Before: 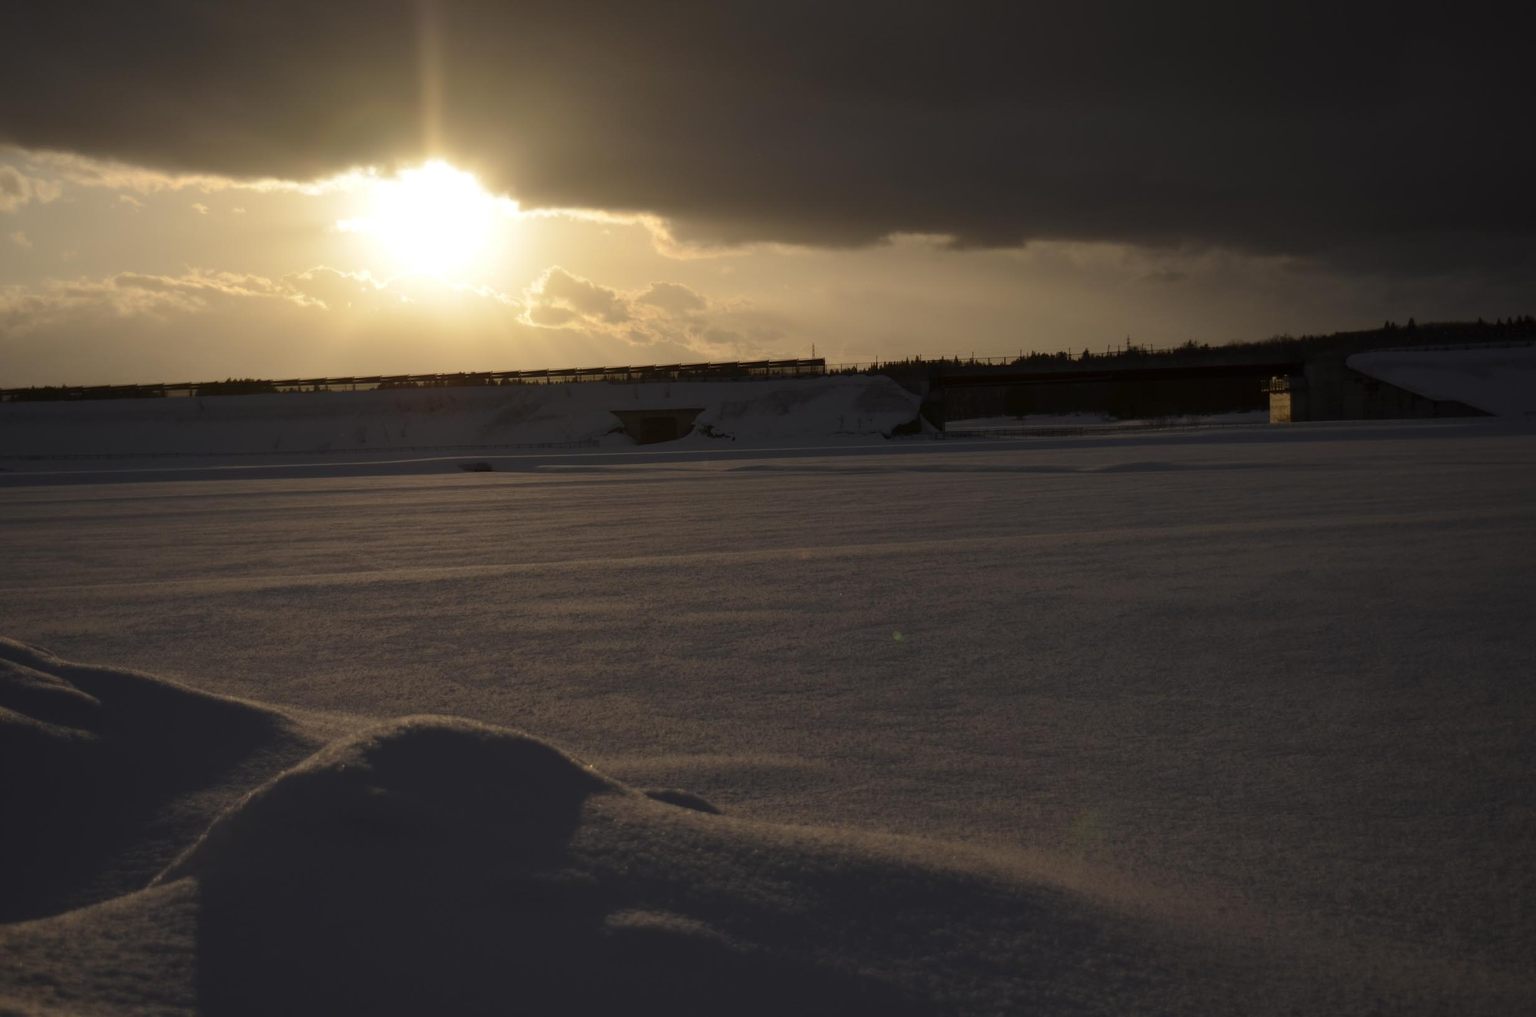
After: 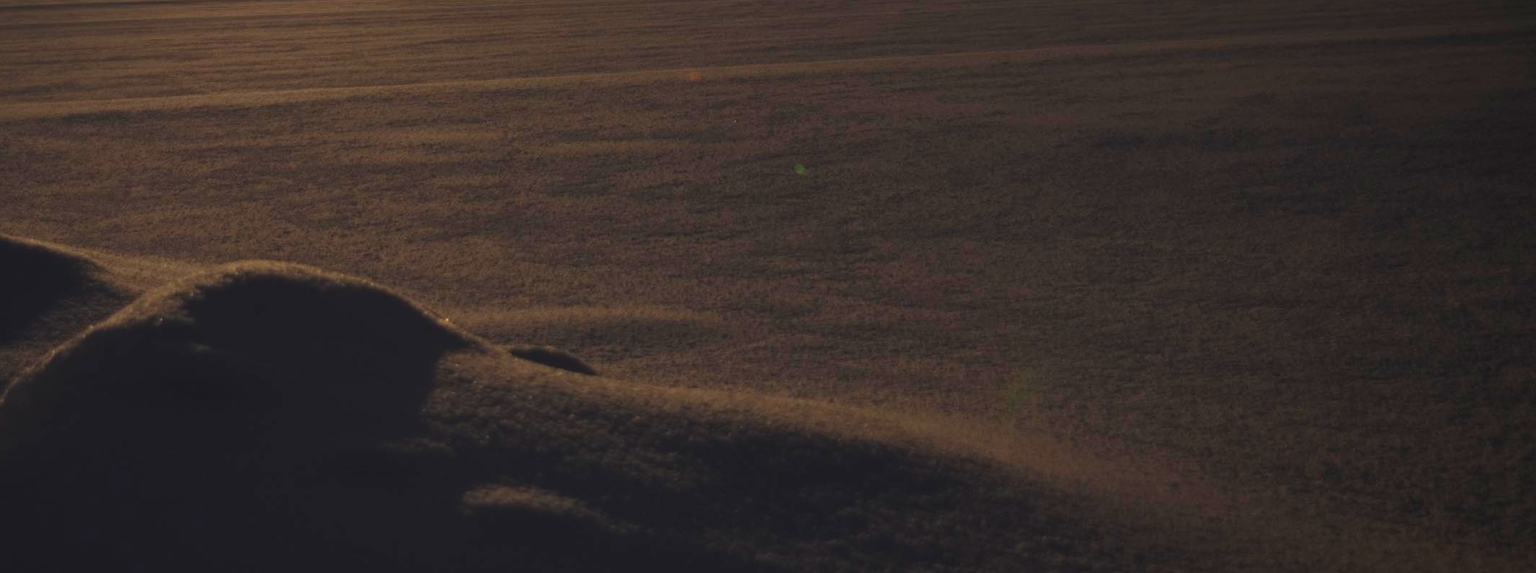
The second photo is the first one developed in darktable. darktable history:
crop and rotate: left 13.306%, top 48.129%, bottom 2.928%
color balance: output saturation 120%
